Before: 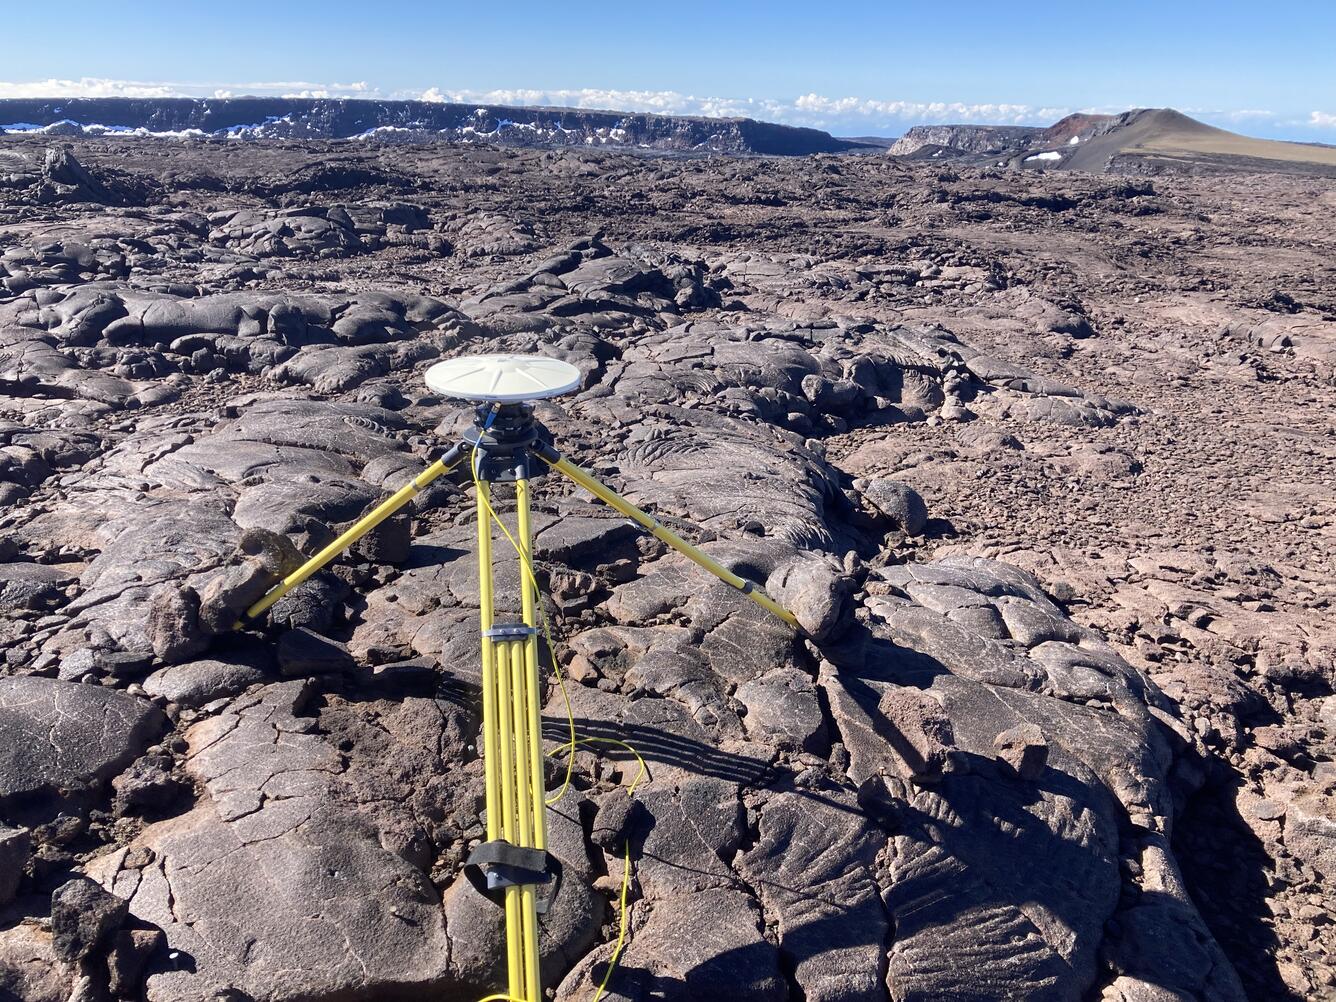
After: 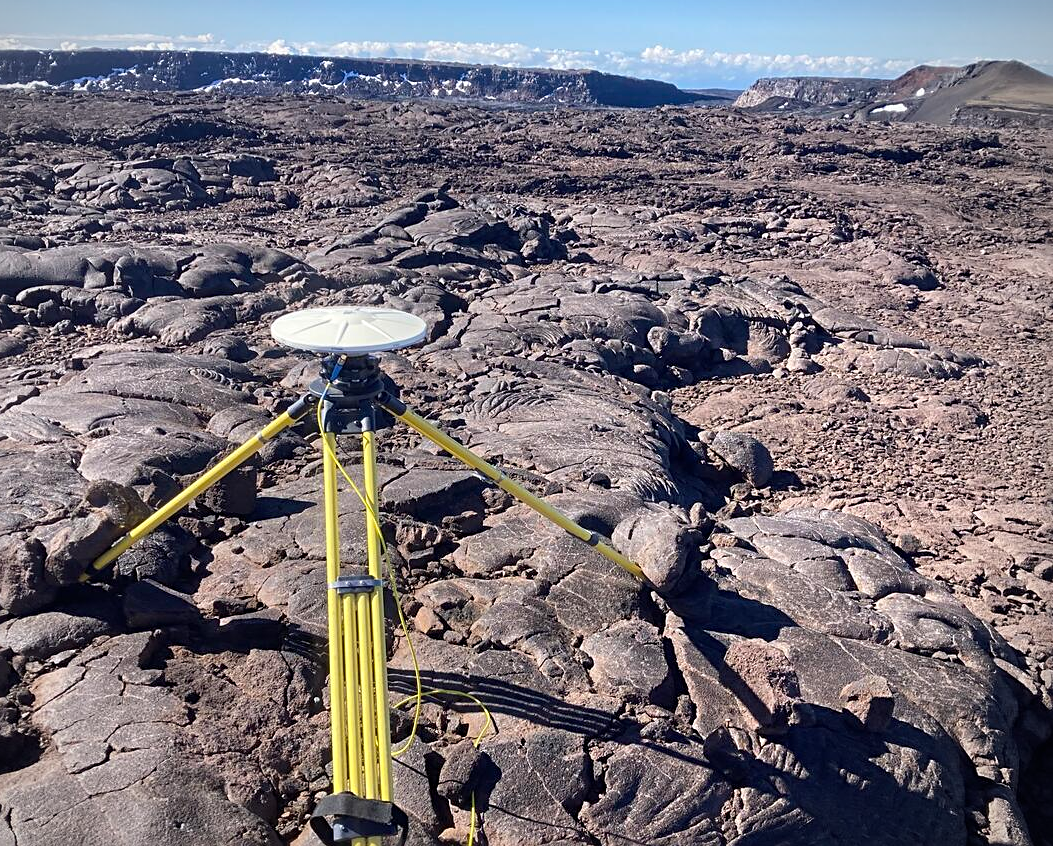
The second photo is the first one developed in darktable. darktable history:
sharpen: radius 2.499, amount 0.334
crop: left 11.58%, top 4.875%, right 9.577%, bottom 10.648%
vignetting: fall-off radius 63.08%, center (-0.032, -0.038)
